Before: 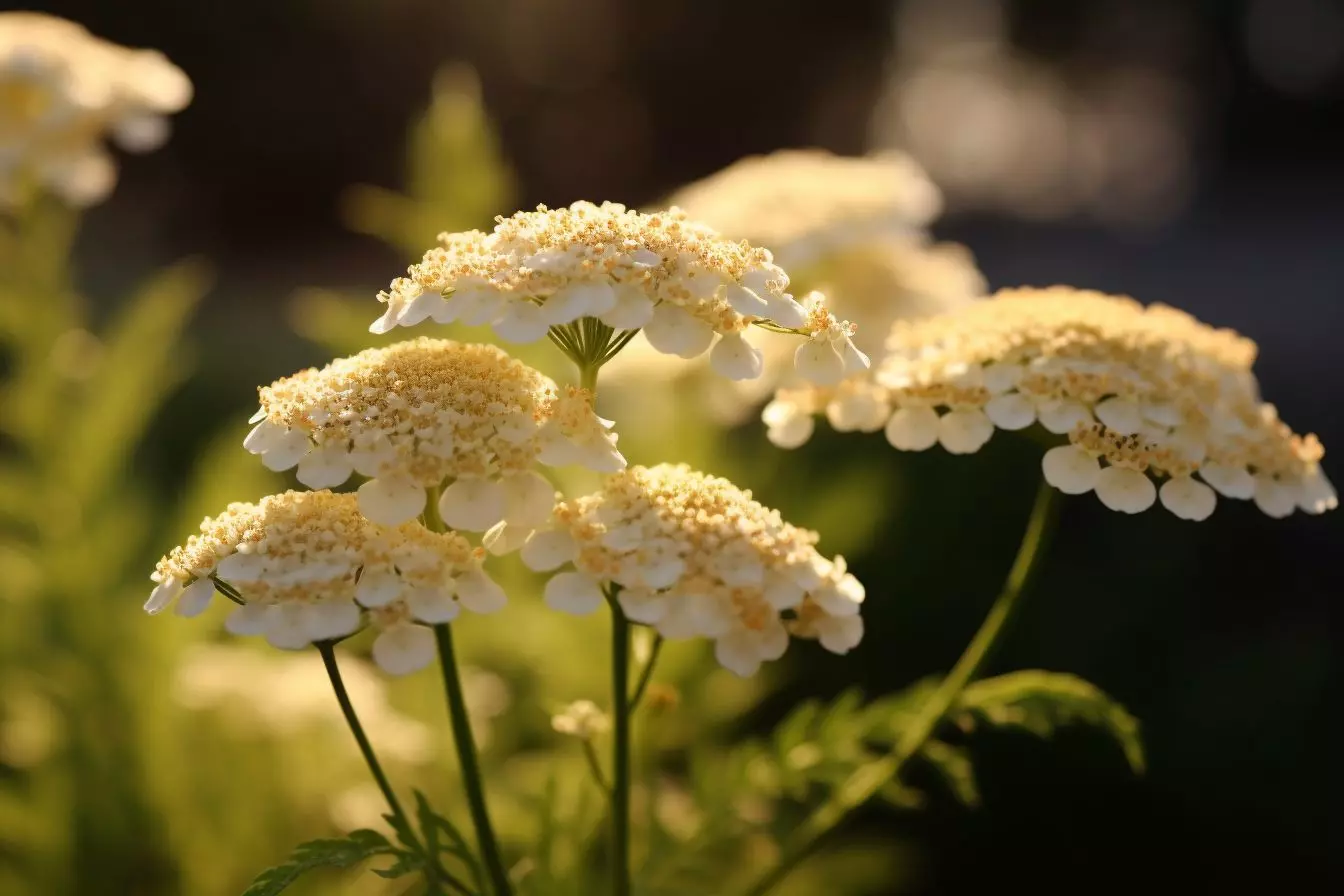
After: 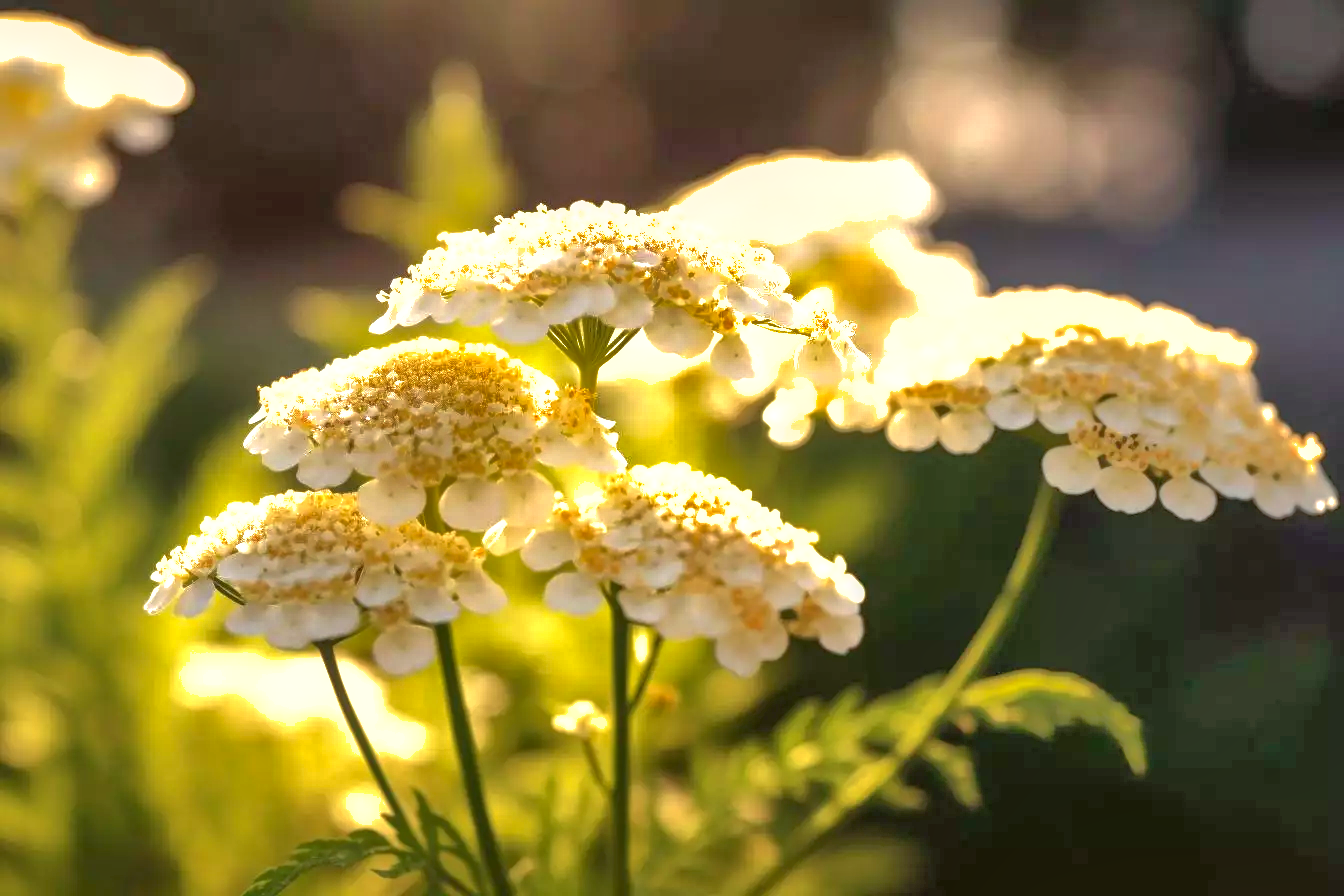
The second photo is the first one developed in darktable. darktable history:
local contrast: detail 130%
exposure: black level correction 0, exposure 1.2 EV, compensate highlight preservation false
shadows and highlights: shadows 60, highlights -60
